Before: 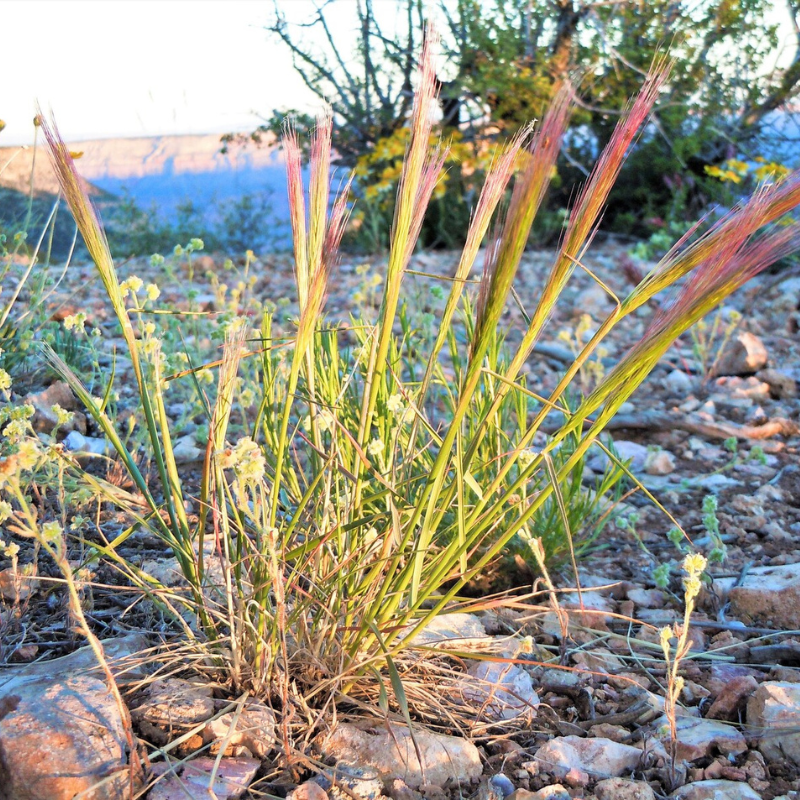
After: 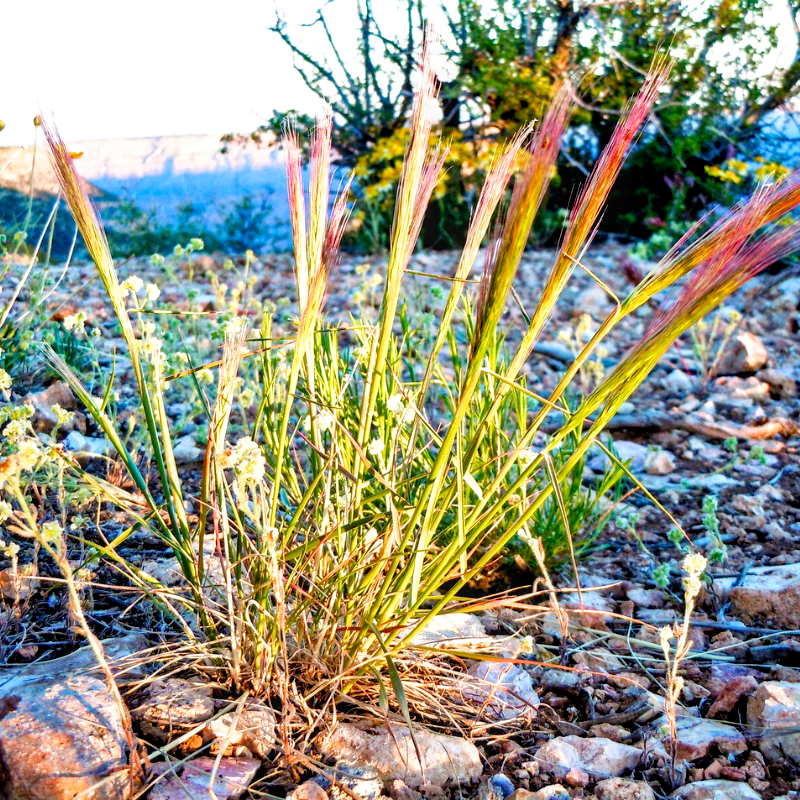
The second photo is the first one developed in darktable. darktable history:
filmic rgb: black relative exposure -5.5 EV, white relative exposure 2.5 EV, threshold 3 EV, target black luminance 0%, hardness 4.51, latitude 67.35%, contrast 1.453, shadows ↔ highlights balance -3.52%, preserve chrominance no, color science v4 (2020), contrast in shadows soft, enable highlight reconstruction true
local contrast: on, module defaults
color balance rgb: perceptual saturation grading › global saturation 20%, perceptual saturation grading › highlights -25%, perceptual saturation grading › shadows 25%
